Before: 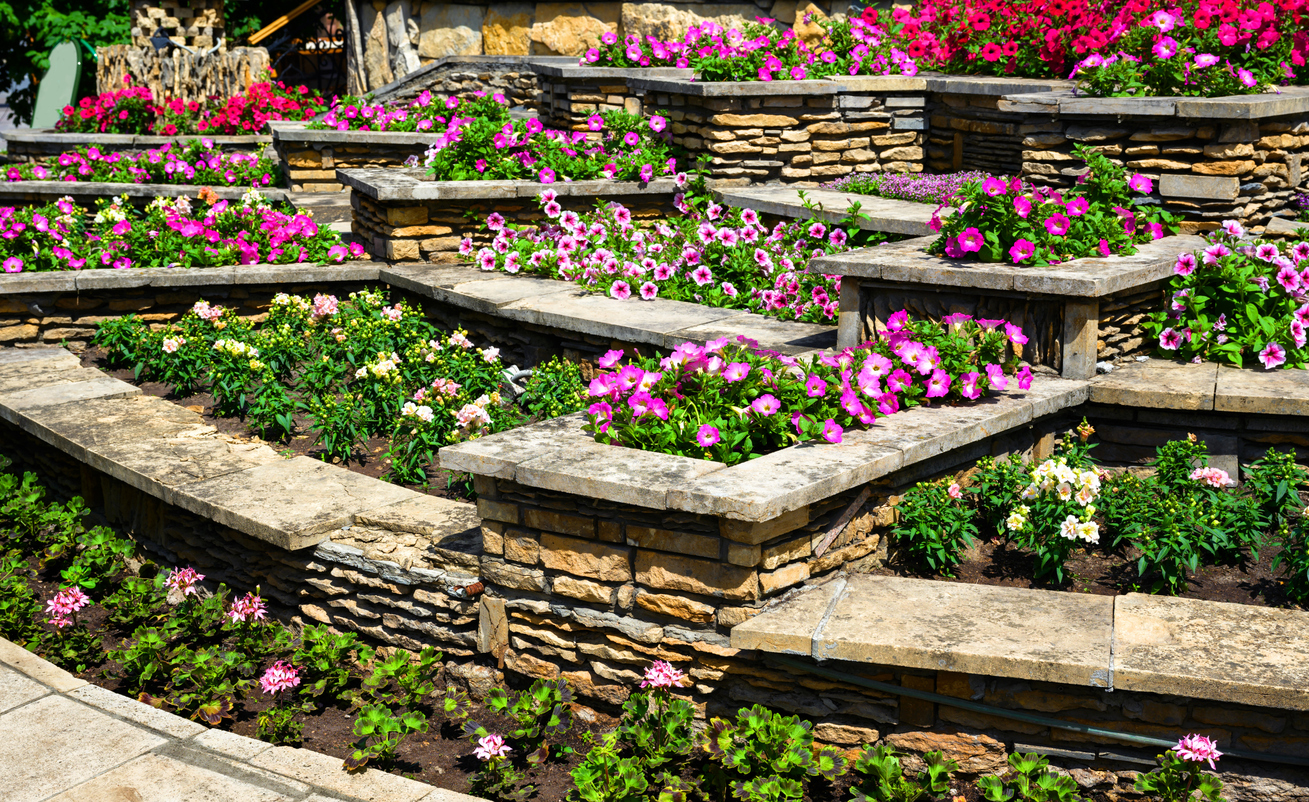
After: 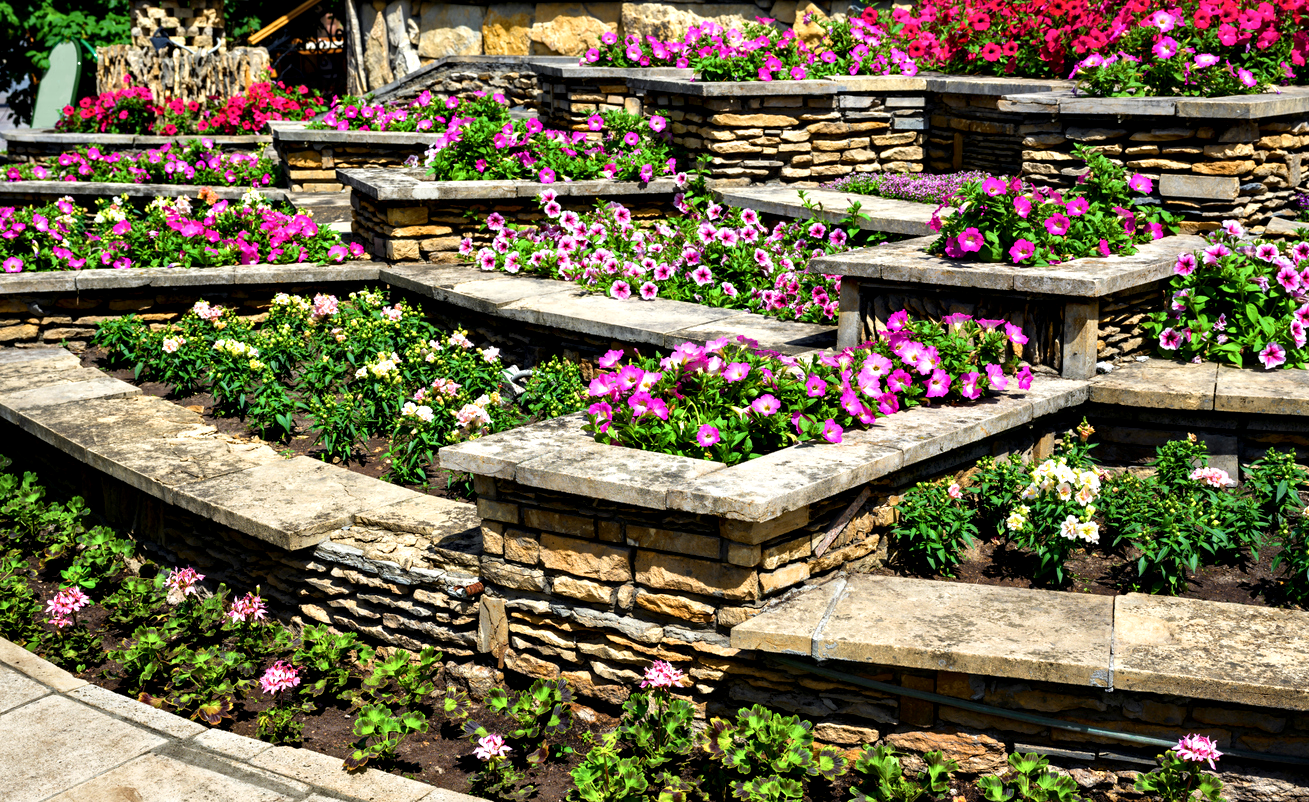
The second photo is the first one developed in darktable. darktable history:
contrast equalizer: y [[0.546, 0.552, 0.554, 0.554, 0.552, 0.546], [0.5 ×6], [0.5 ×6], [0 ×6], [0 ×6]]
